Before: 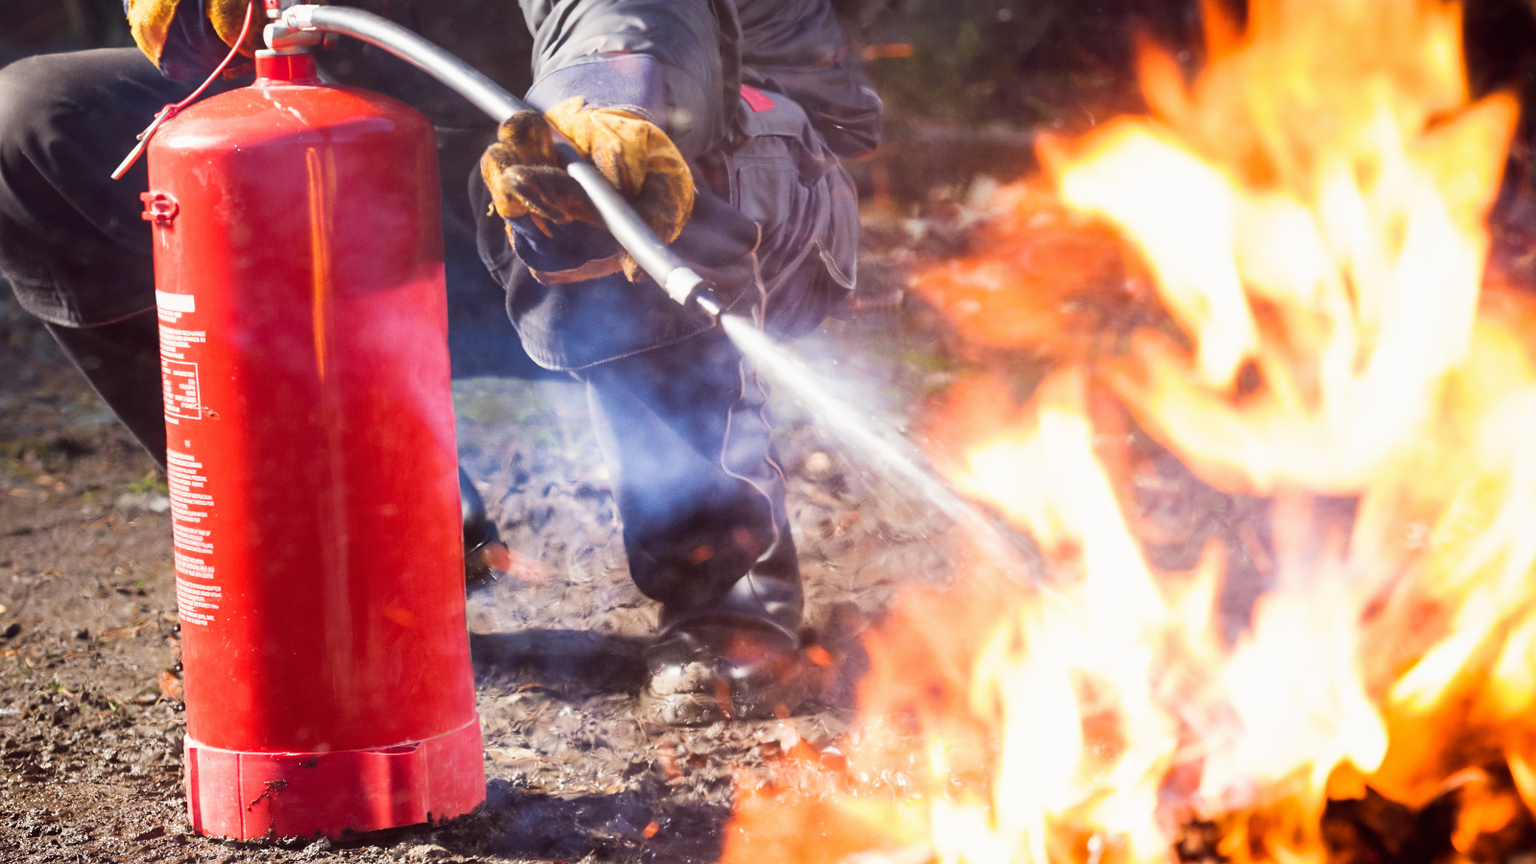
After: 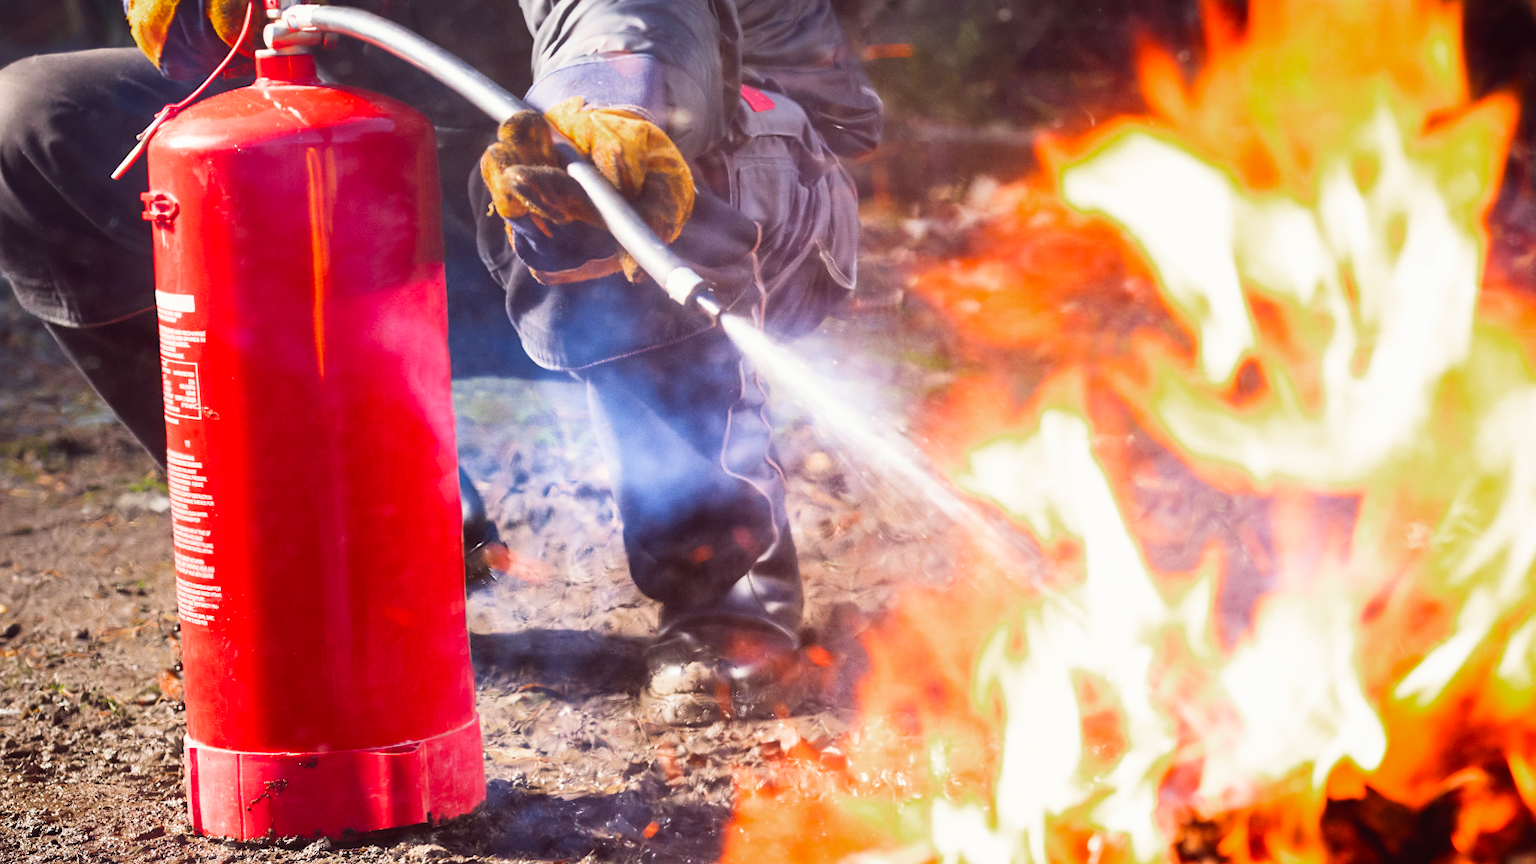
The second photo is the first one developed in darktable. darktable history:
color zones: curves: ch0 [(0, 0.425) (0.143, 0.422) (0.286, 0.42) (0.429, 0.419) (0.571, 0.419) (0.714, 0.42) (0.857, 0.422) (1, 0.425)]
contrast brightness saturation: contrast 0.2, brightness 0.16, saturation 0.22
